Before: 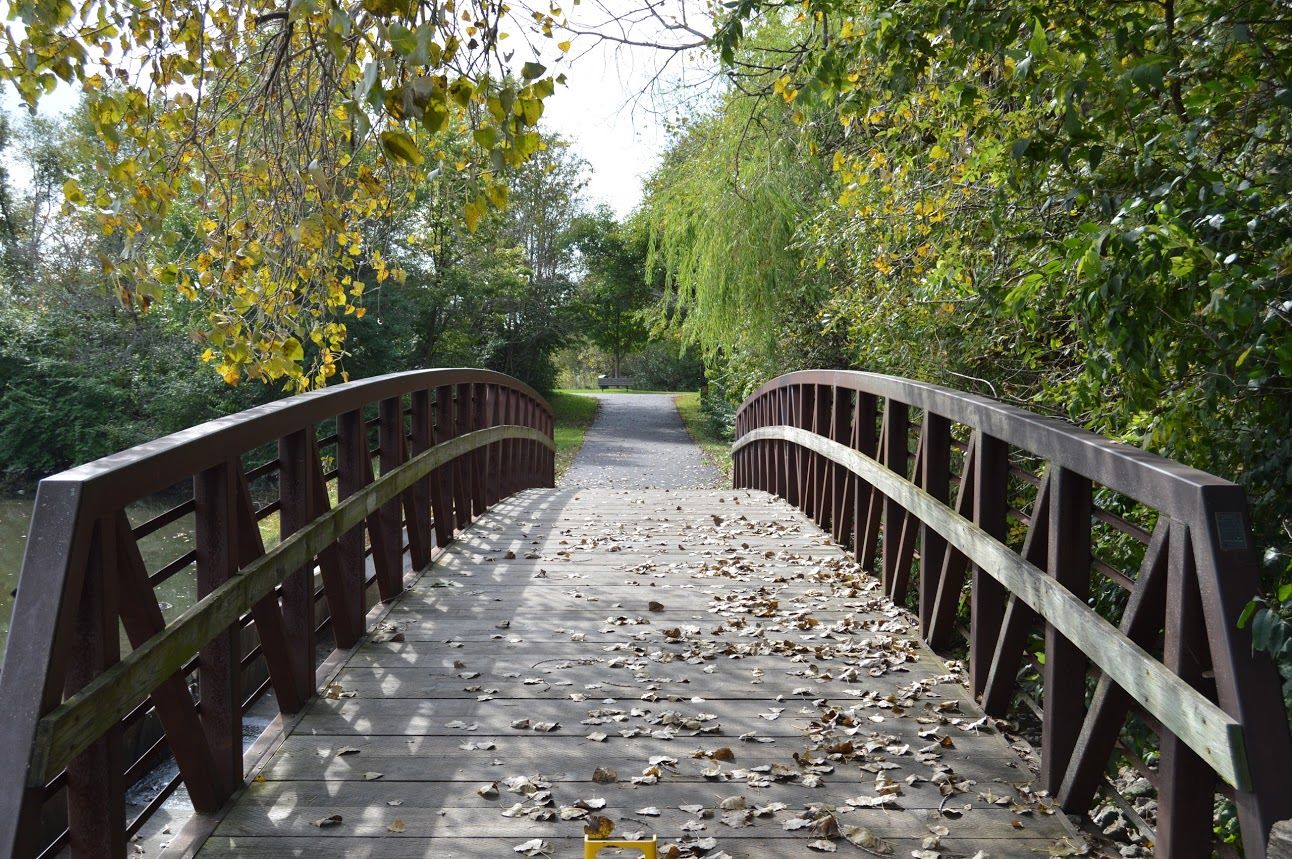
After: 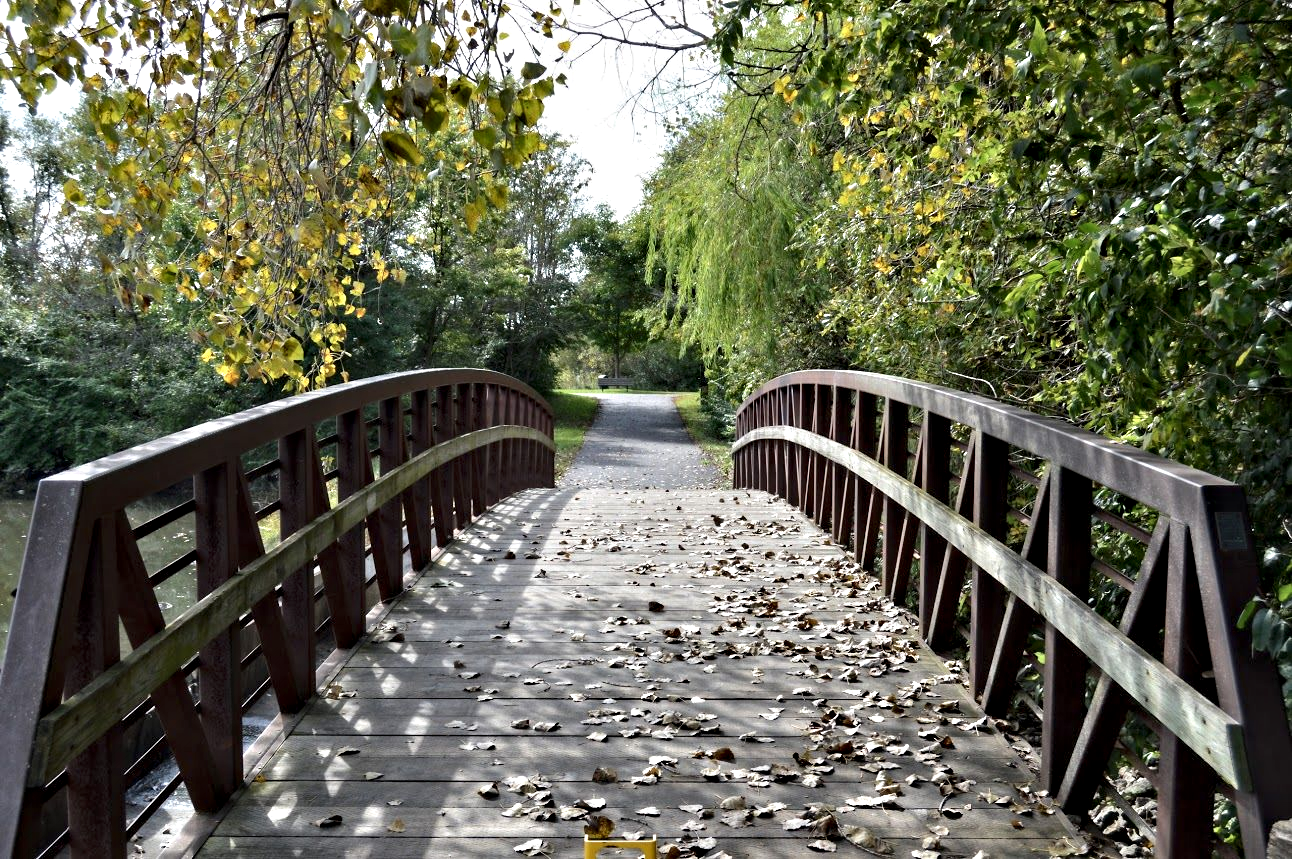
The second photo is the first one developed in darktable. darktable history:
contrast equalizer: y [[0.511, 0.558, 0.631, 0.632, 0.559, 0.512], [0.5 ×6], [0.507, 0.559, 0.627, 0.644, 0.647, 0.647], [0 ×6], [0 ×6]]
